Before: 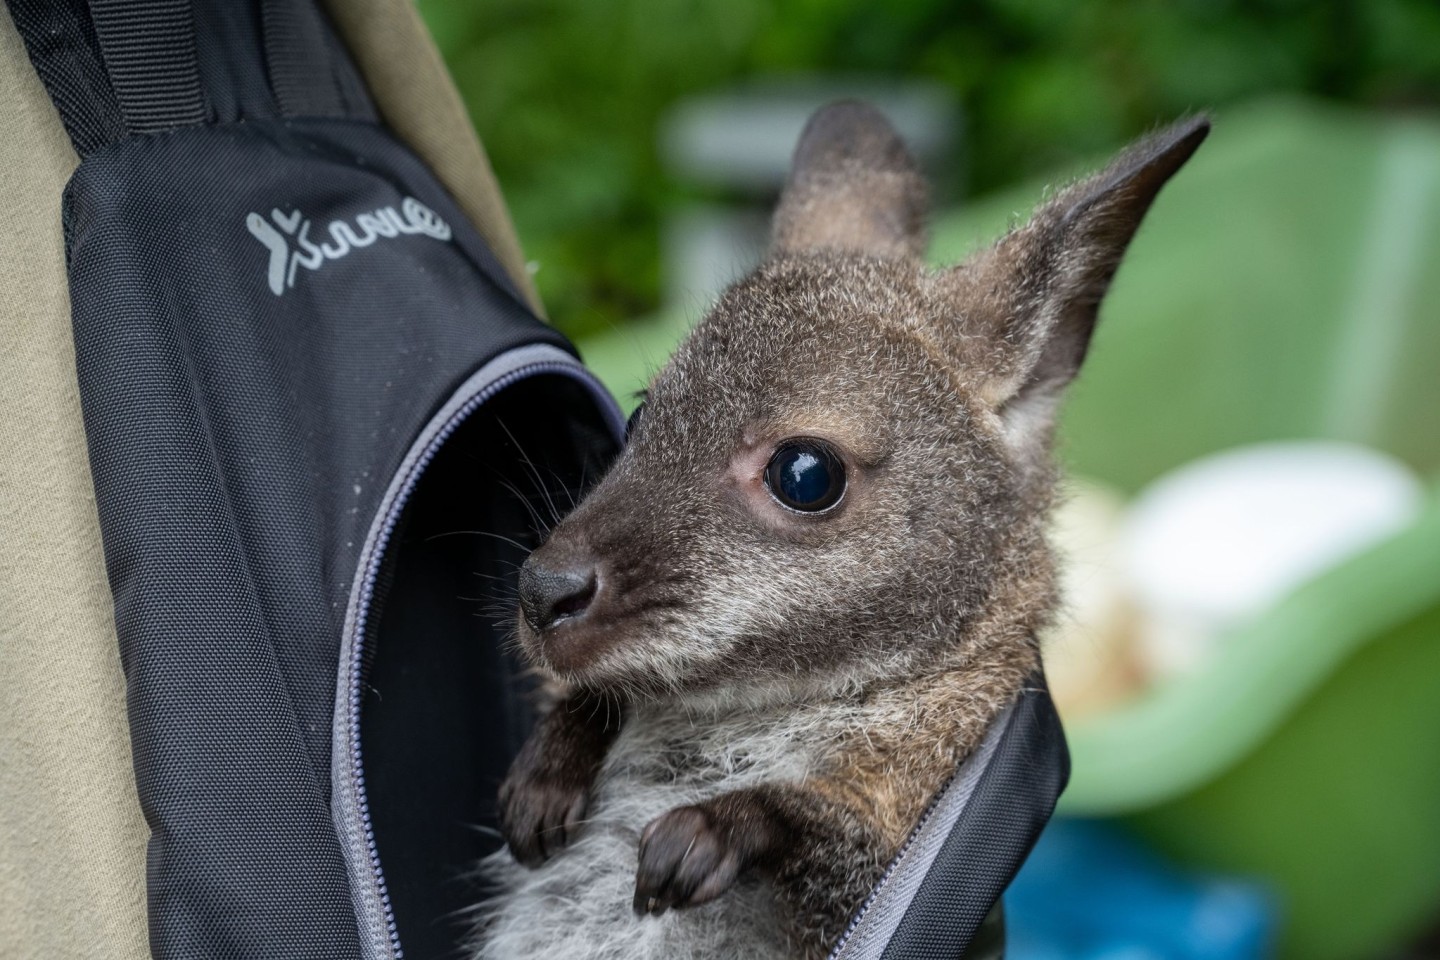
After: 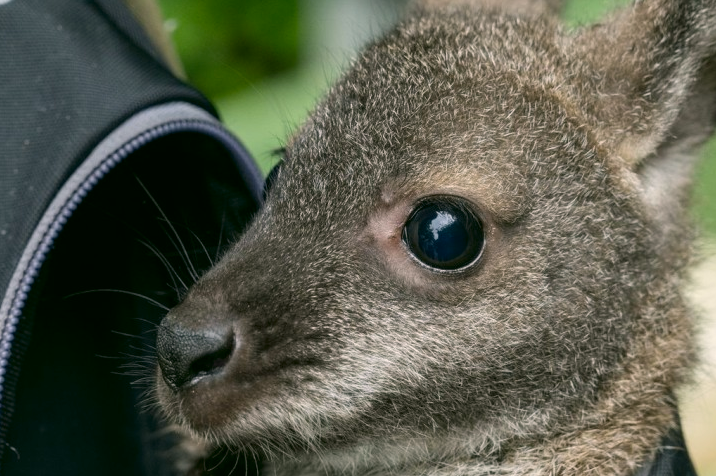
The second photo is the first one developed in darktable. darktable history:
color correction: highlights a* 4.05, highlights b* 4.91, shadows a* -8.31, shadows b* 4.92
crop: left 25.143%, top 25.288%, right 25.123%, bottom 25.111%
